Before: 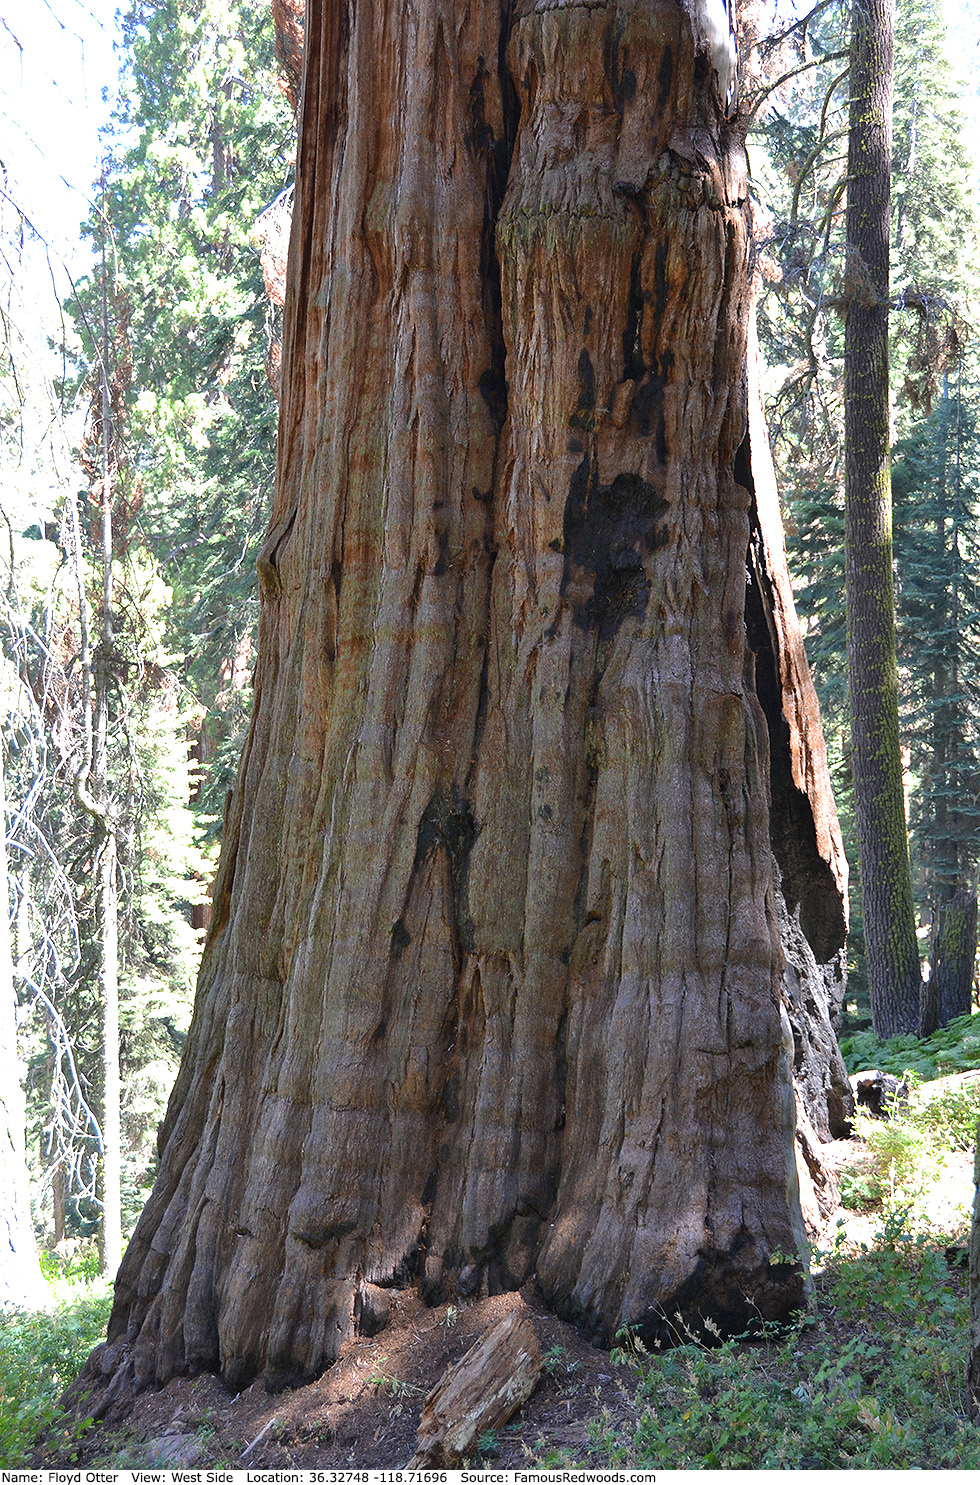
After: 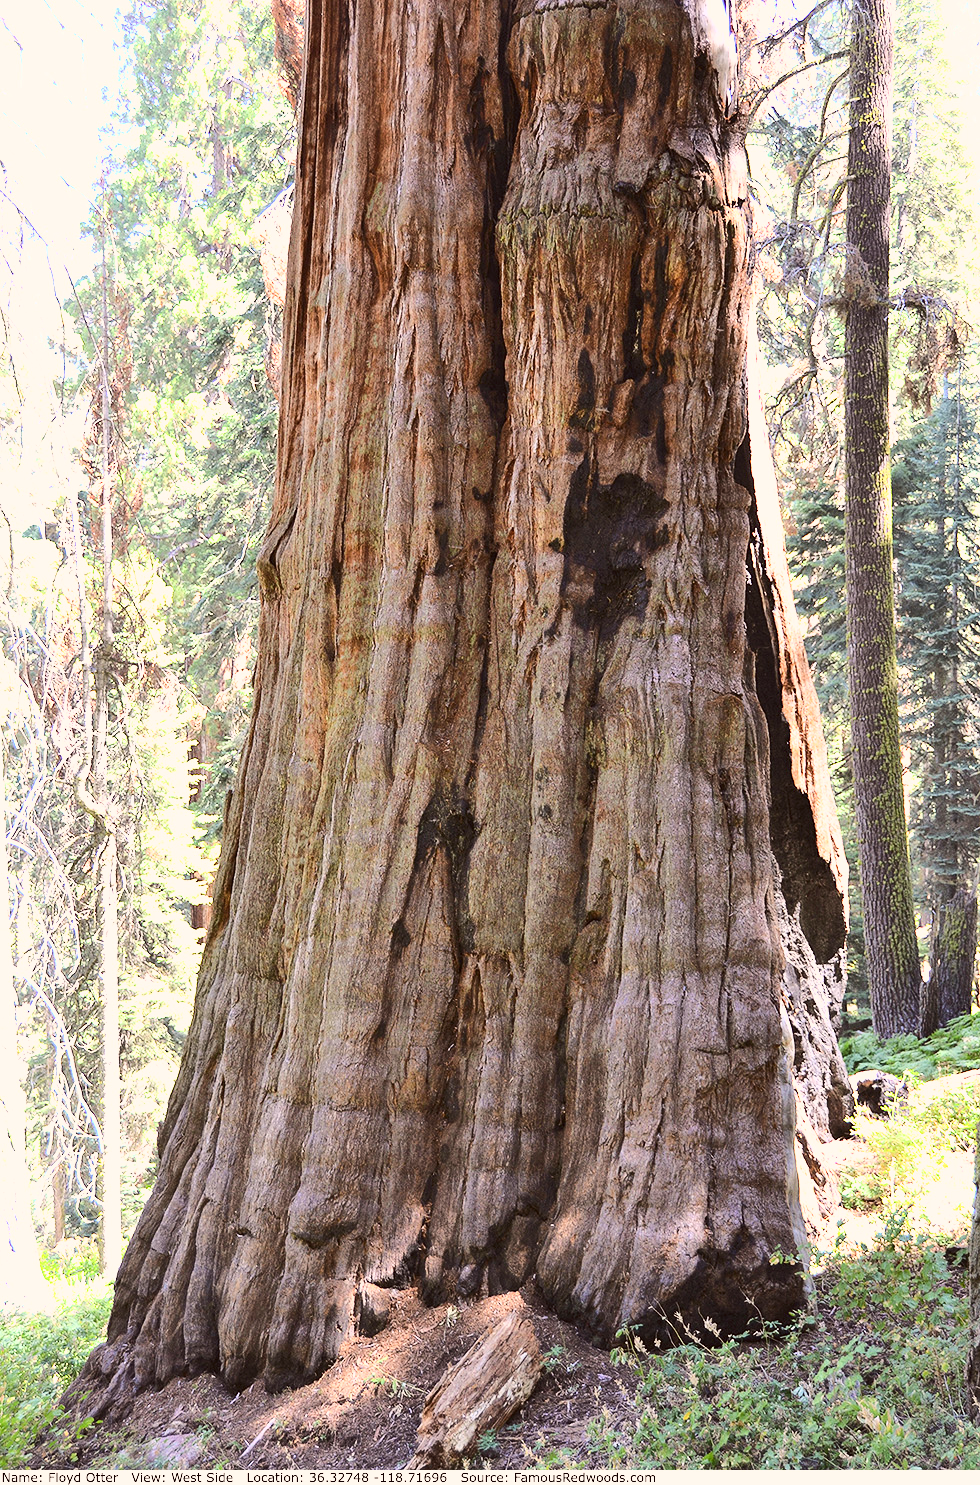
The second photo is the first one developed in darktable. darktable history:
base curve: curves: ch0 [(0, 0) (0.025, 0.046) (0.112, 0.277) (0.467, 0.74) (0.814, 0.929) (1, 0.942)]
levels: levels [0, 0.498, 0.996]
color correction: highlights a* 6.27, highlights b* 8.19, shadows a* 5.94, shadows b* 7.23, saturation 0.9
tone equalizer: -8 EV -0.417 EV, -7 EV -0.389 EV, -6 EV -0.333 EV, -5 EV -0.222 EV, -3 EV 0.222 EV, -2 EV 0.333 EV, -1 EV 0.389 EV, +0 EV 0.417 EV, edges refinement/feathering 500, mask exposure compensation -1.57 EV, preserve details no
